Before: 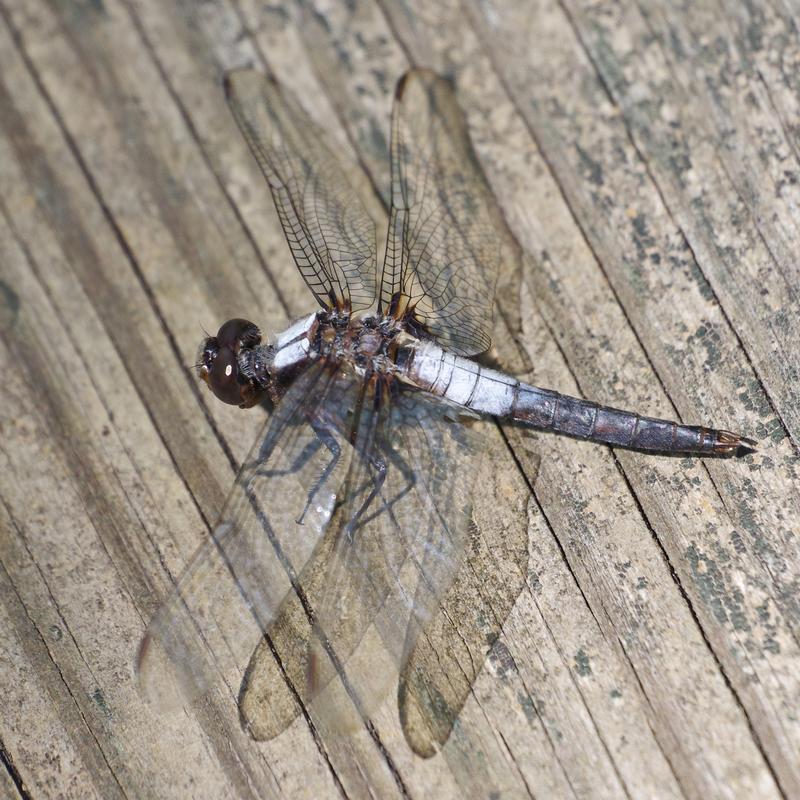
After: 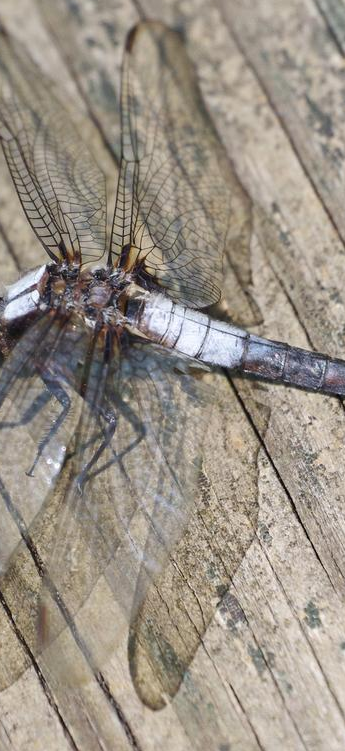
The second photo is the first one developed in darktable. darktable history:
crop: left 33.752%, top 6.036%, right 23.003%
